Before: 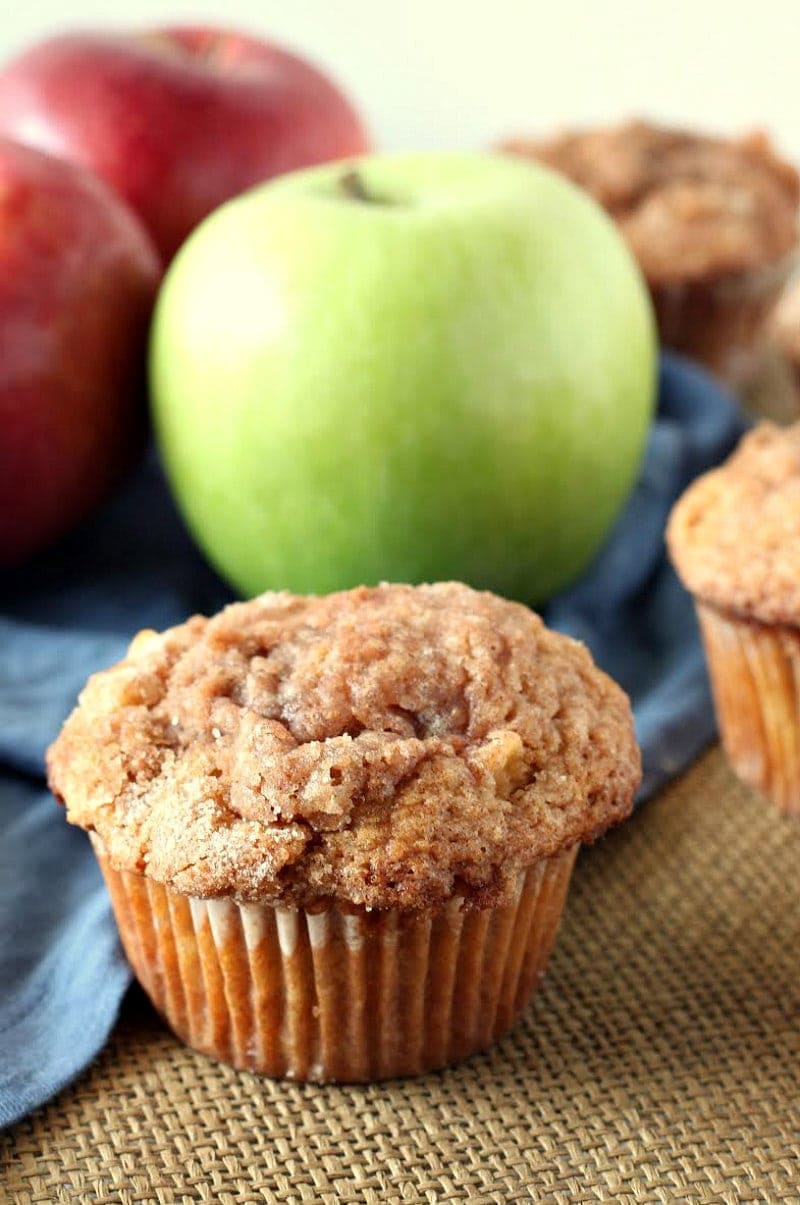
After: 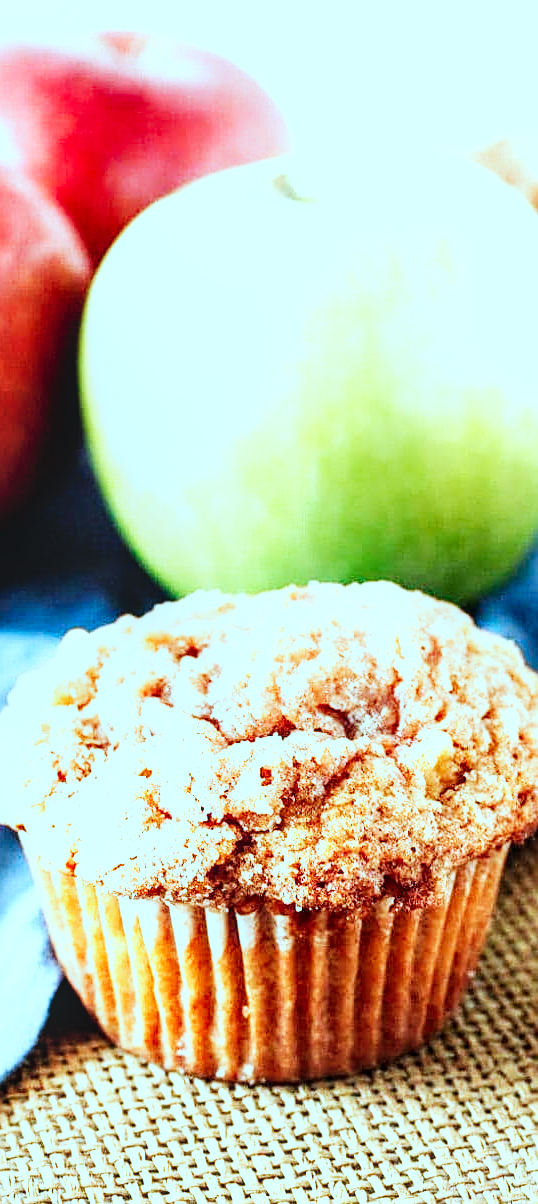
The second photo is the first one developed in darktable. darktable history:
crop and rotate: left 8.85%, right 23.812%
base curve: curves: ch0 [(0, 0) (0.007, 0.004) (0.027, 0.03) (0.046, 0.07) (0.207, 0.54) (0.442, 0.872) (0.673, 0.972) (1, 1)], preserve colors none
exposure: black level correction 0.001, exposure 0.498 EV, compensate highlight preservation false
color correction: highlights a* -10.73, highlights b* -19.21
local contrast: on, module defaults
sharpen: on, module defaults
